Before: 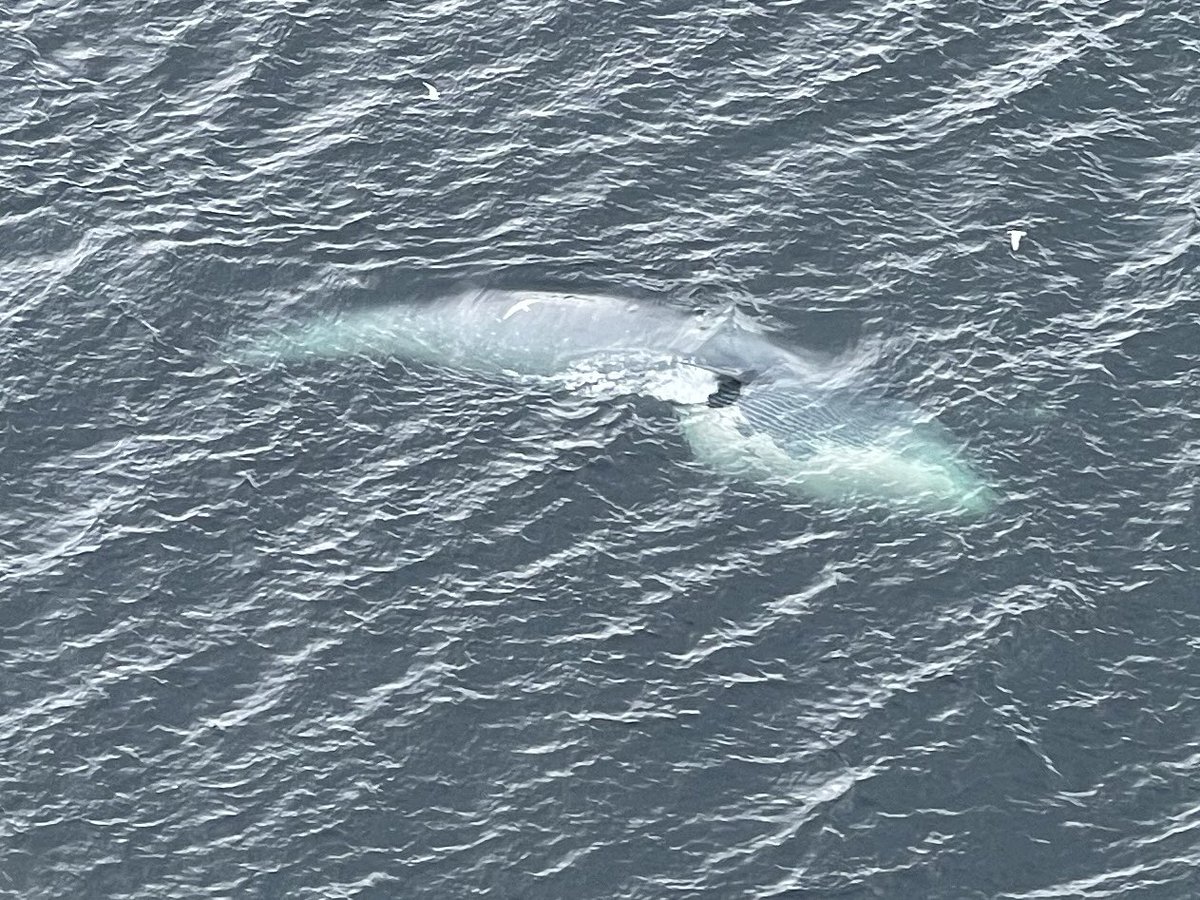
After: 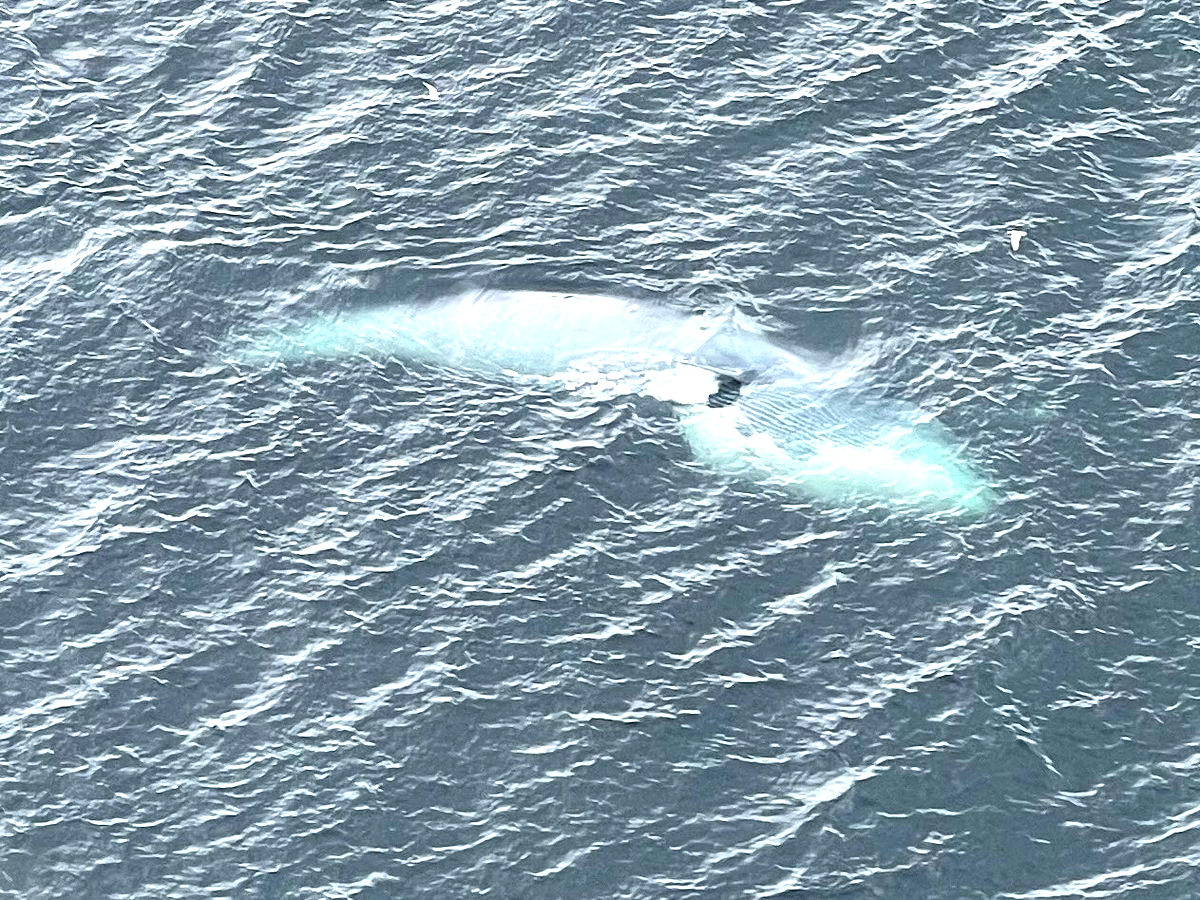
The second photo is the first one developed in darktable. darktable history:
contrast brightness saturation: contrast 0.154, brightness -0.014, saturation 0.104
tone equalizer: -8 EV -0.71 EV, -7 EV -0.69 EV, -6 EV -0.572 EV, -5 EV -0.393 EV, -3 EV 0.395 EV, -2 EV 0.6 EV, -1 EV 0.689 EV, +0 EV 0.742 EV, mask exposure compensation -0.505 EV
